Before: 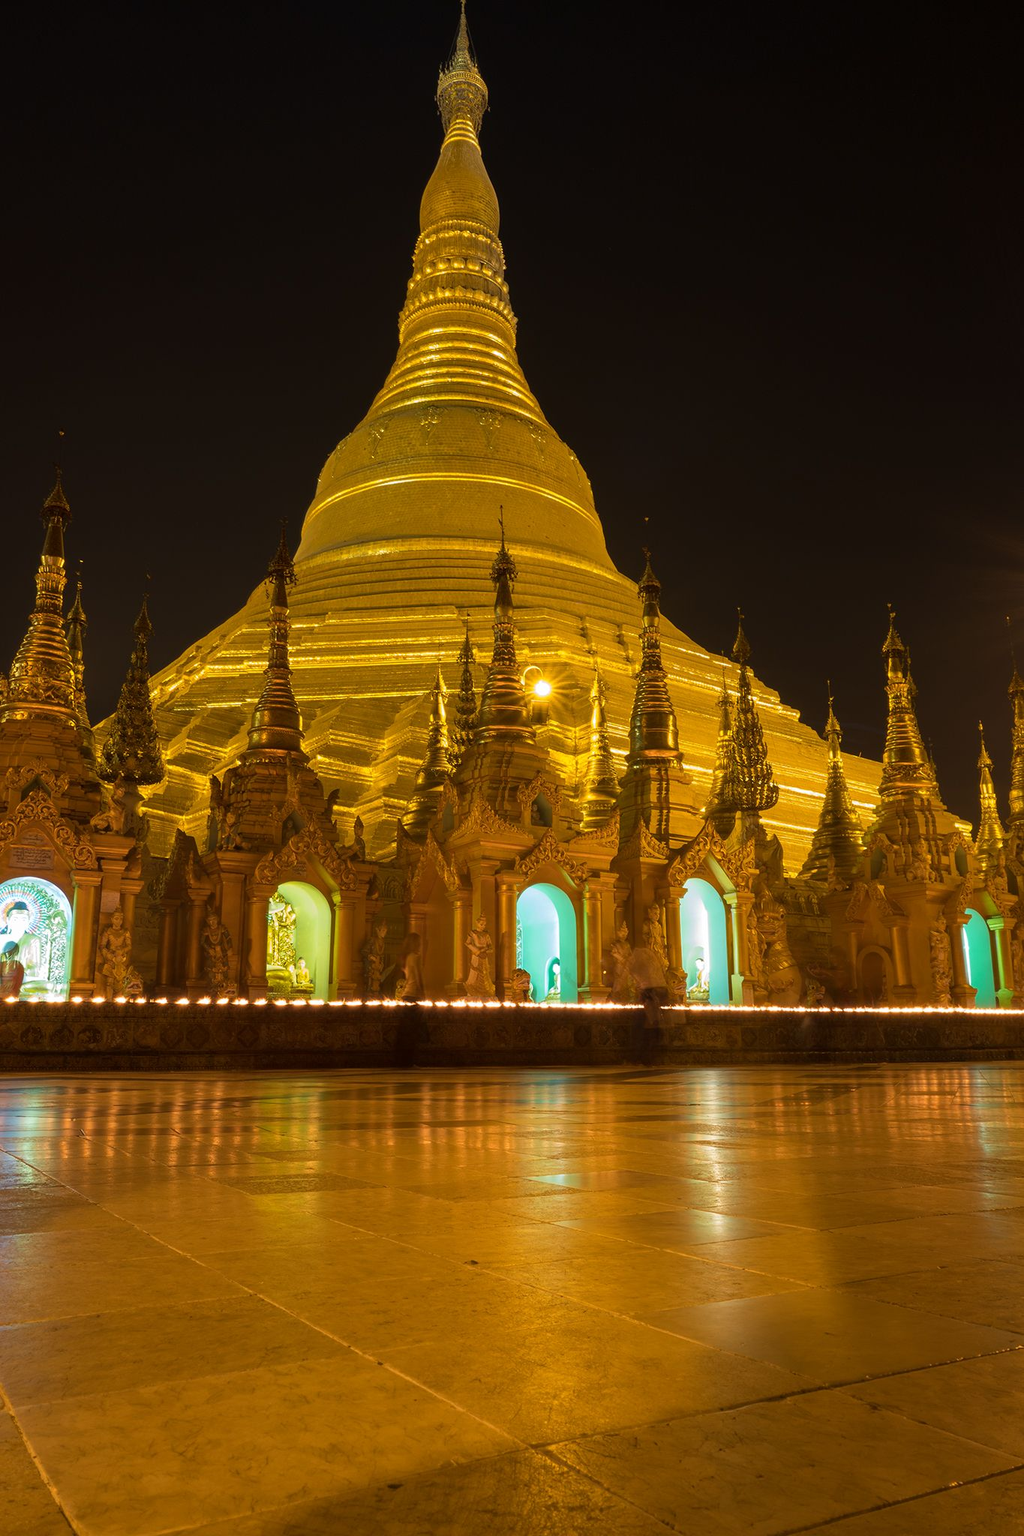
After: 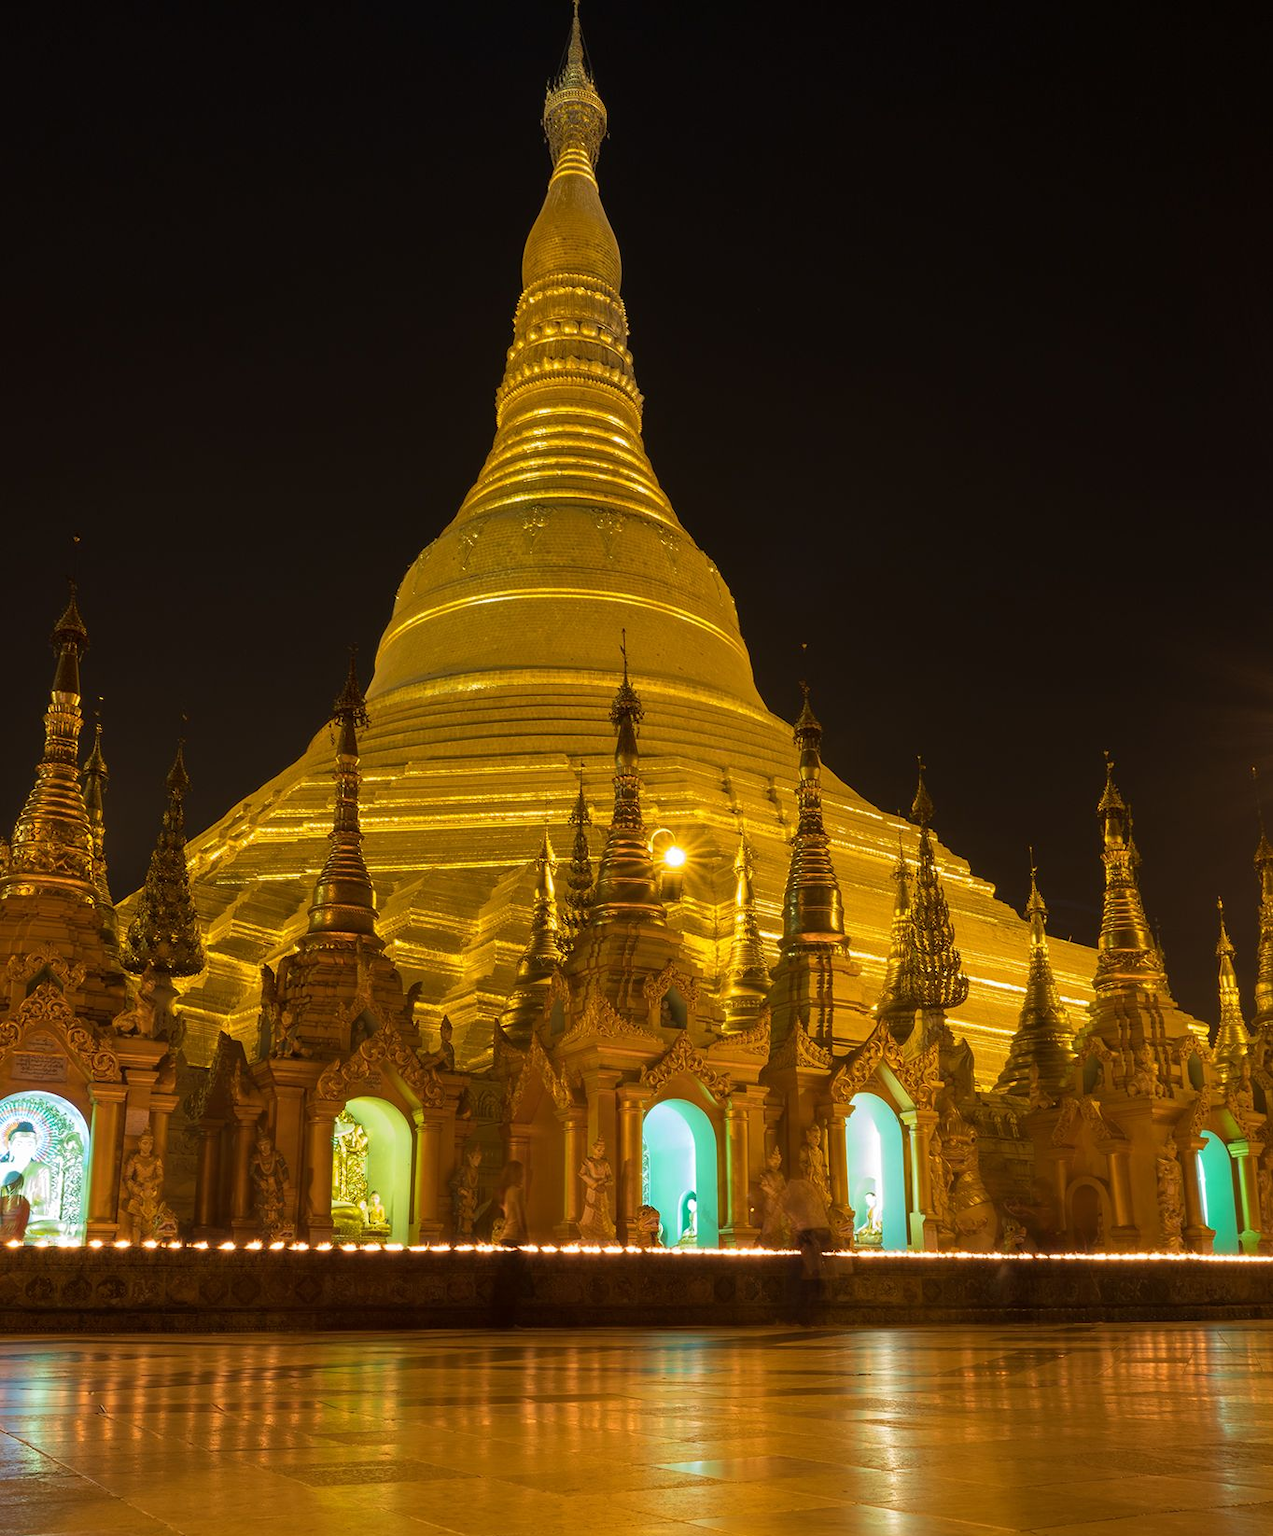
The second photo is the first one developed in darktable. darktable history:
crop: bottom 19.627%
